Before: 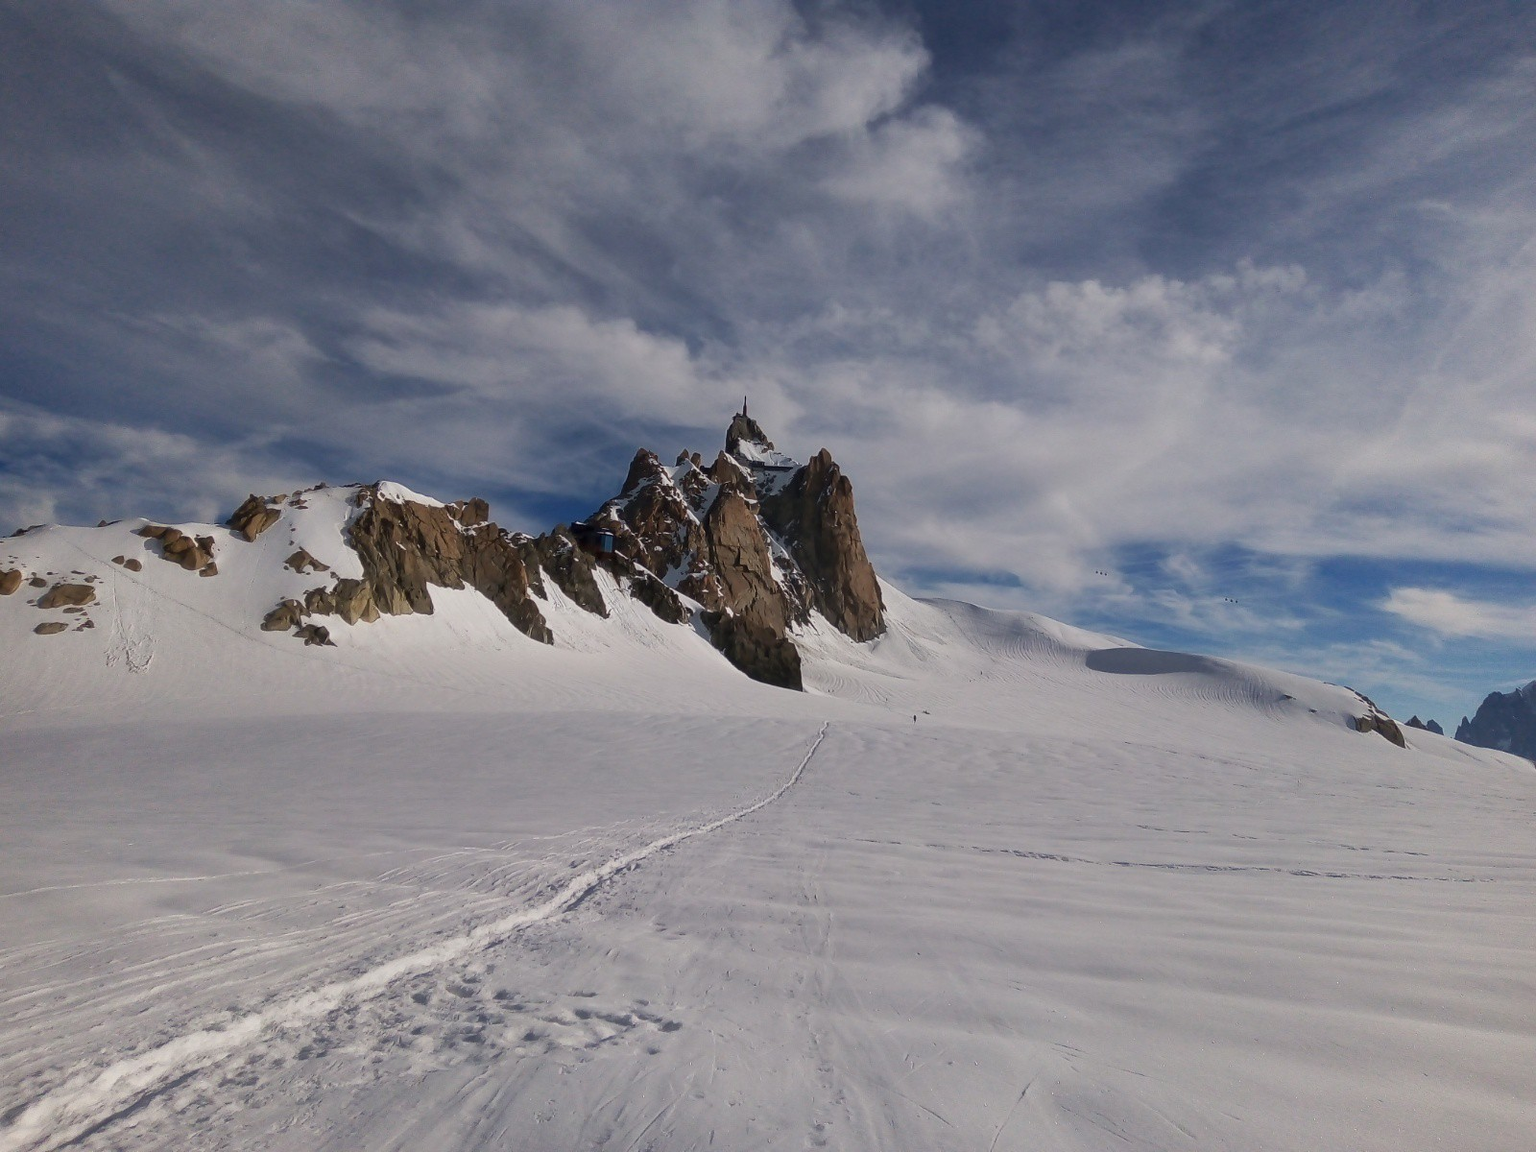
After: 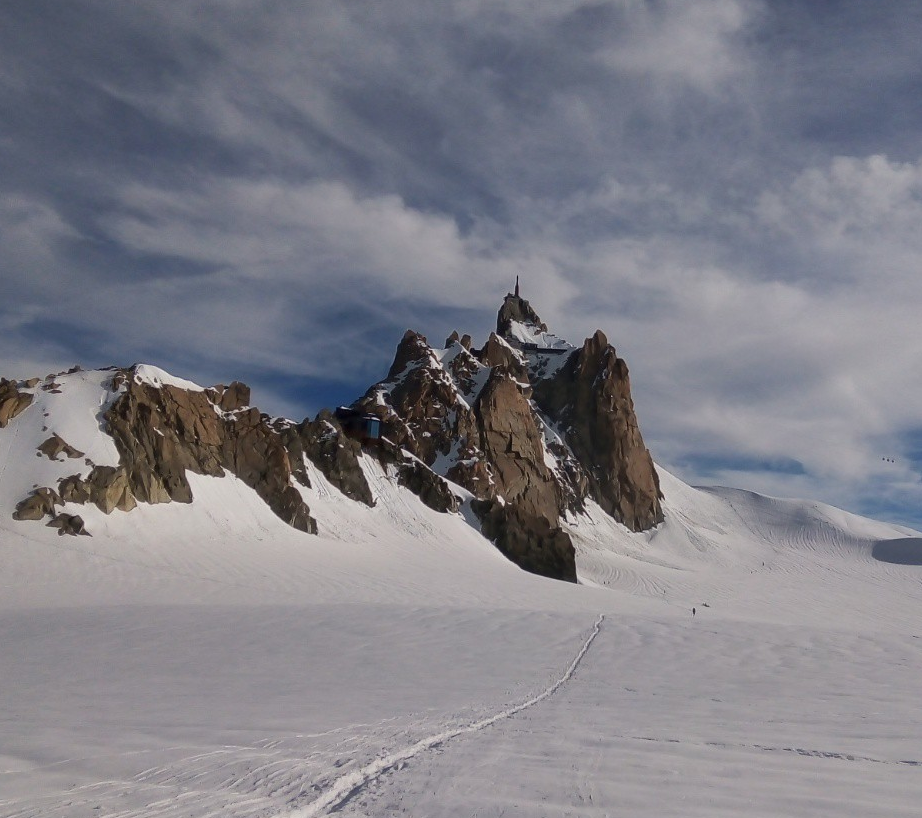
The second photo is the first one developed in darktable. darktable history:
crop: left 16.212%, top 11.438%, right 26.149%, bottom 20.391%
contrast brightness saturation: saturation -0.054
